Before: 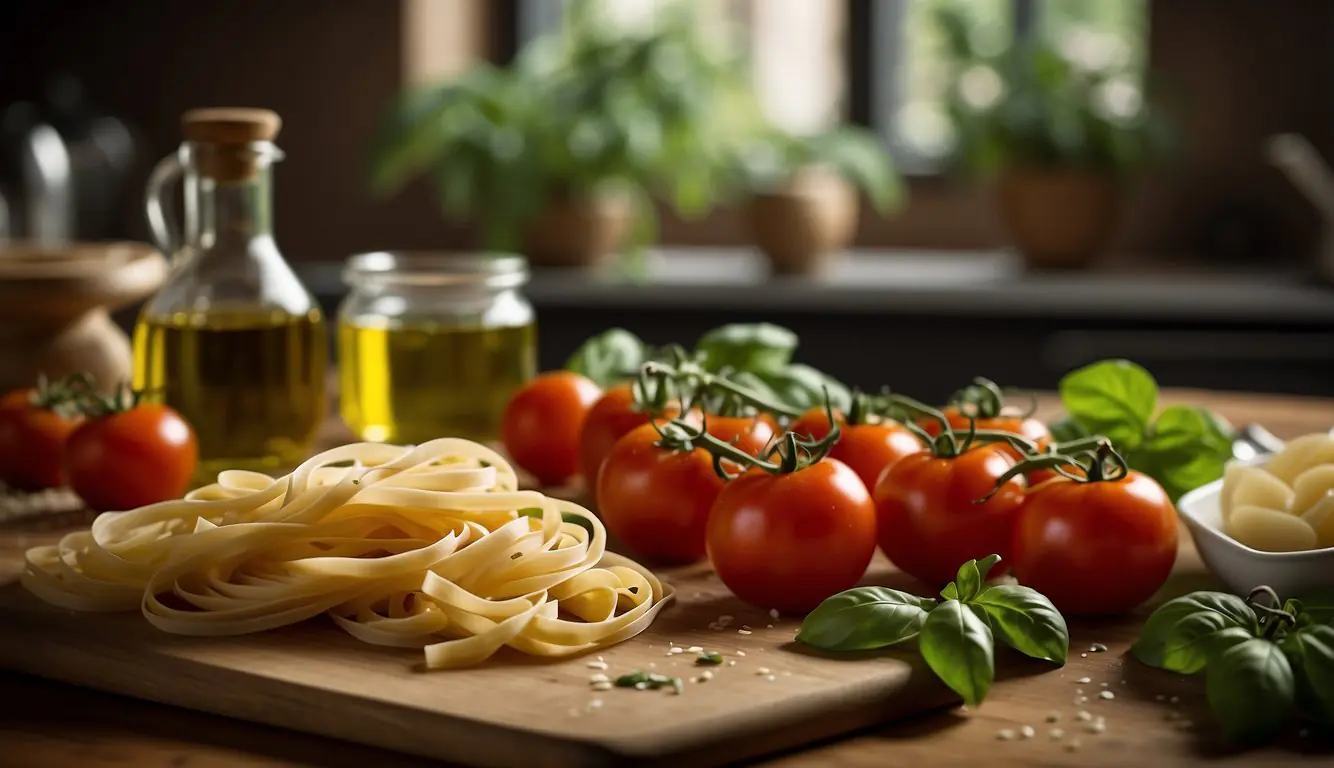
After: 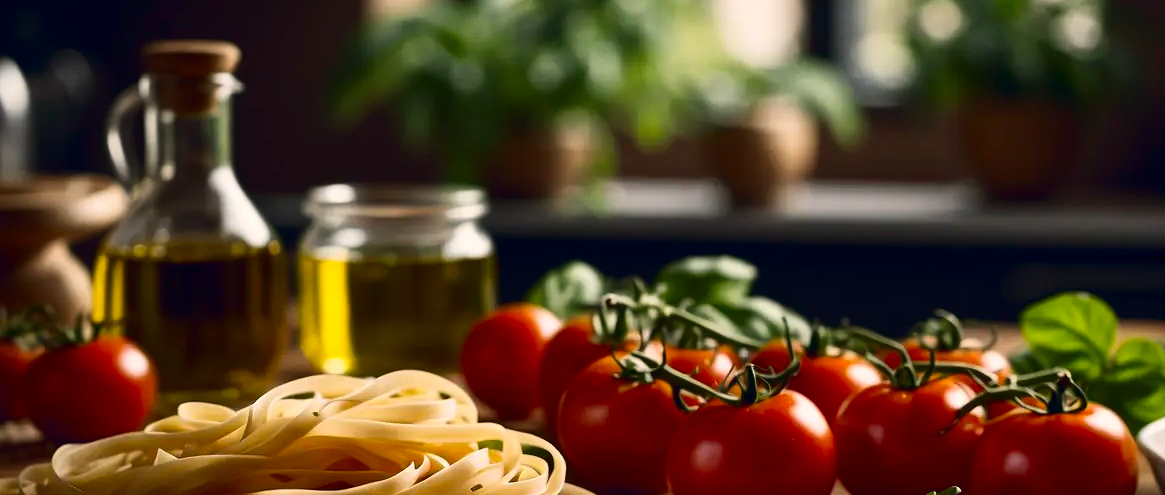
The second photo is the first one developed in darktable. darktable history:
crop: left 3.015%, top 8.969%, right 9.647%, bottom 26.457%
color balance rgb: shadows lift › hue 87.51°, highlights gain › chroma 1.62%, highlights gain › hue 55.1°, global offset › chroma 0.1%, global offset › hue 253.66°, linear chroma grading › global chroma 0.5%
contrast brightness saturation: contrast 0.19, brightness -0.11, saturation 0.21
